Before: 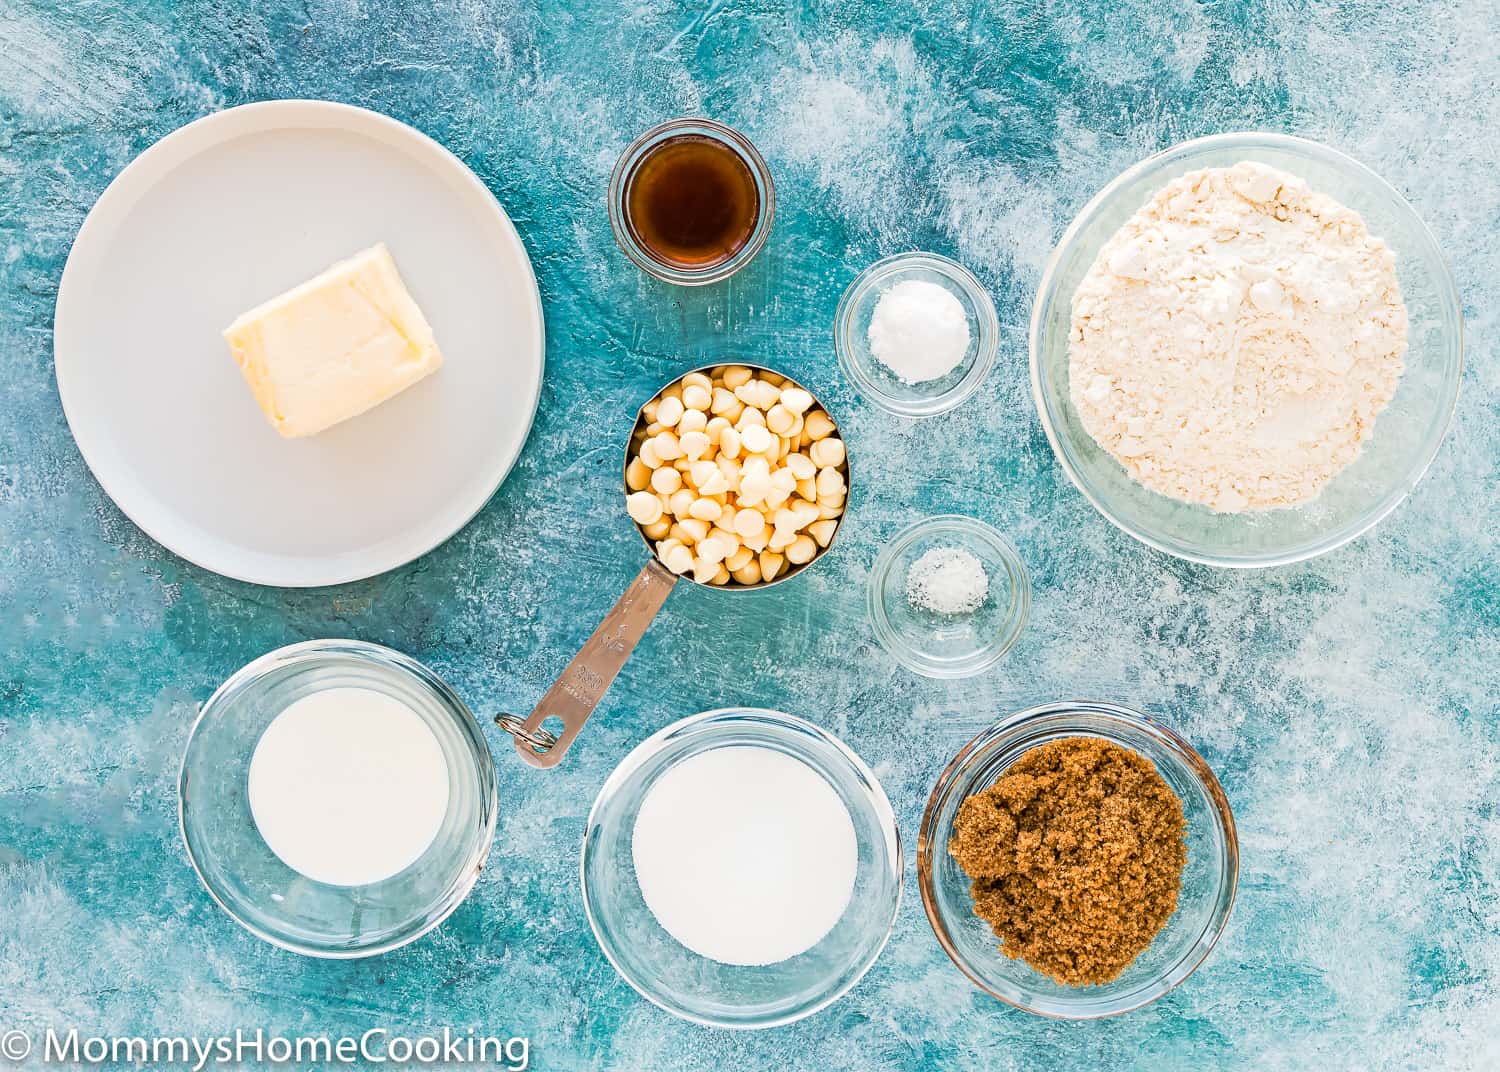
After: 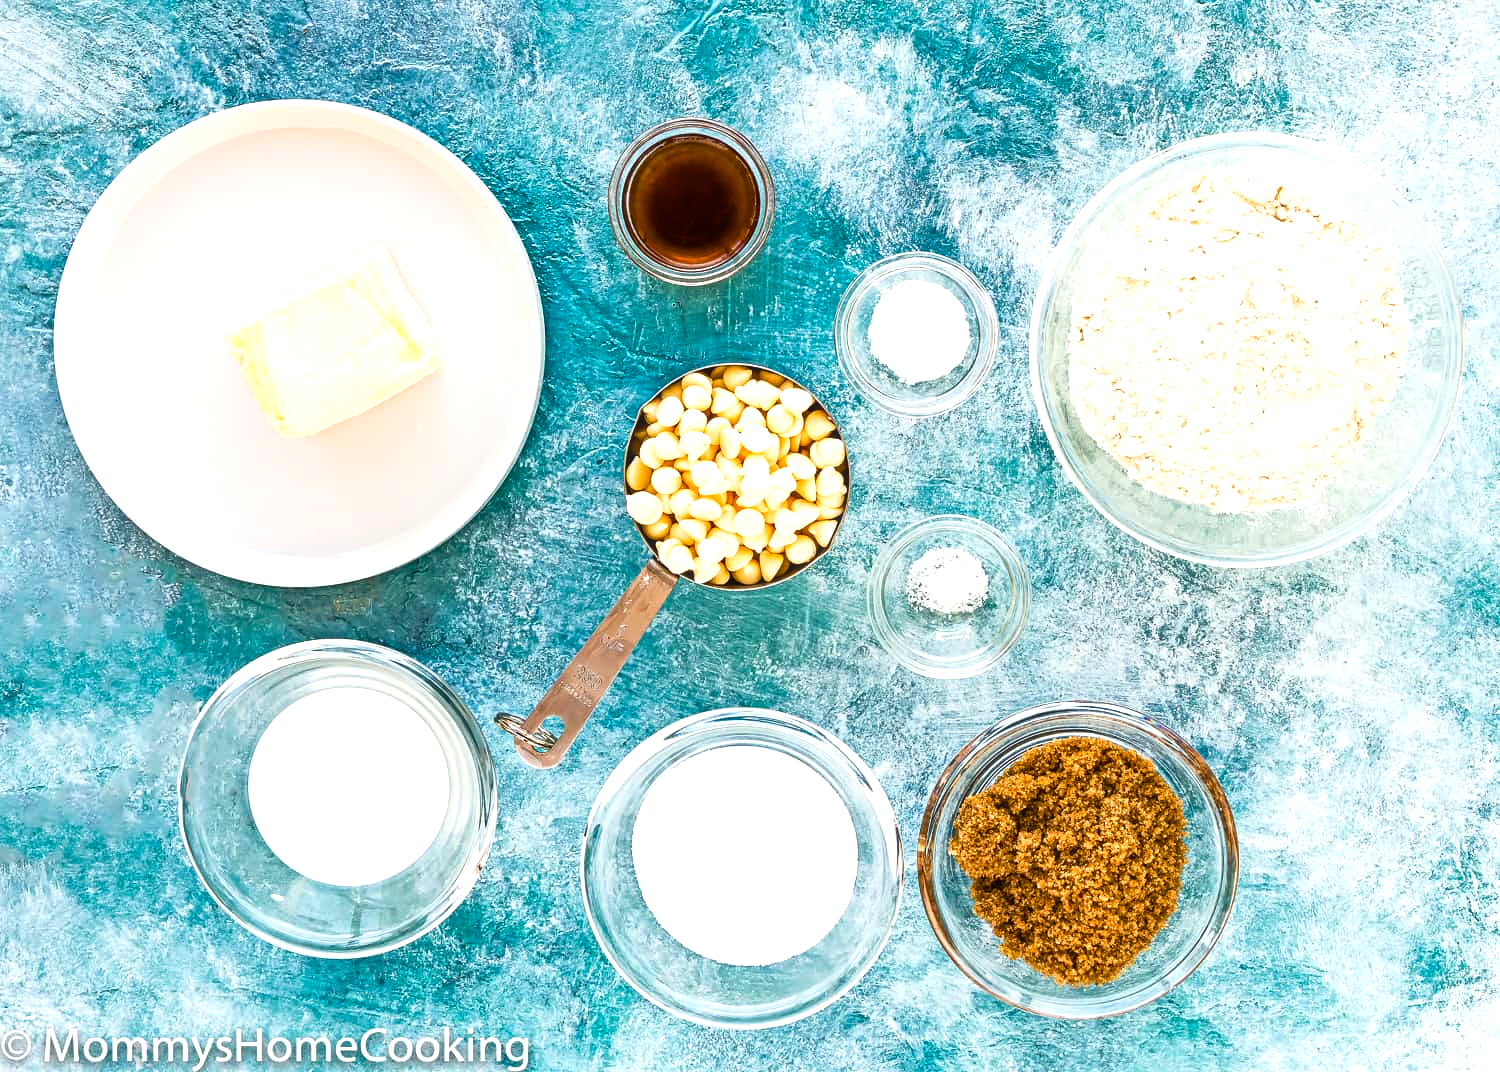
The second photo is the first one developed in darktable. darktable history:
haze removal: strength -0.04, compatibility mode true, adaptive false
color balance rgb: perceptual saturation grading › global saturation 20%, perceptual saturation grading › highlights -25.666%, perceptual saturation grading › shadows 50.179%, perceptual brilliance grading › global brilliance 14.956%, perceptual brilliance grading › shadows -34.581%, global vibrance 20%
